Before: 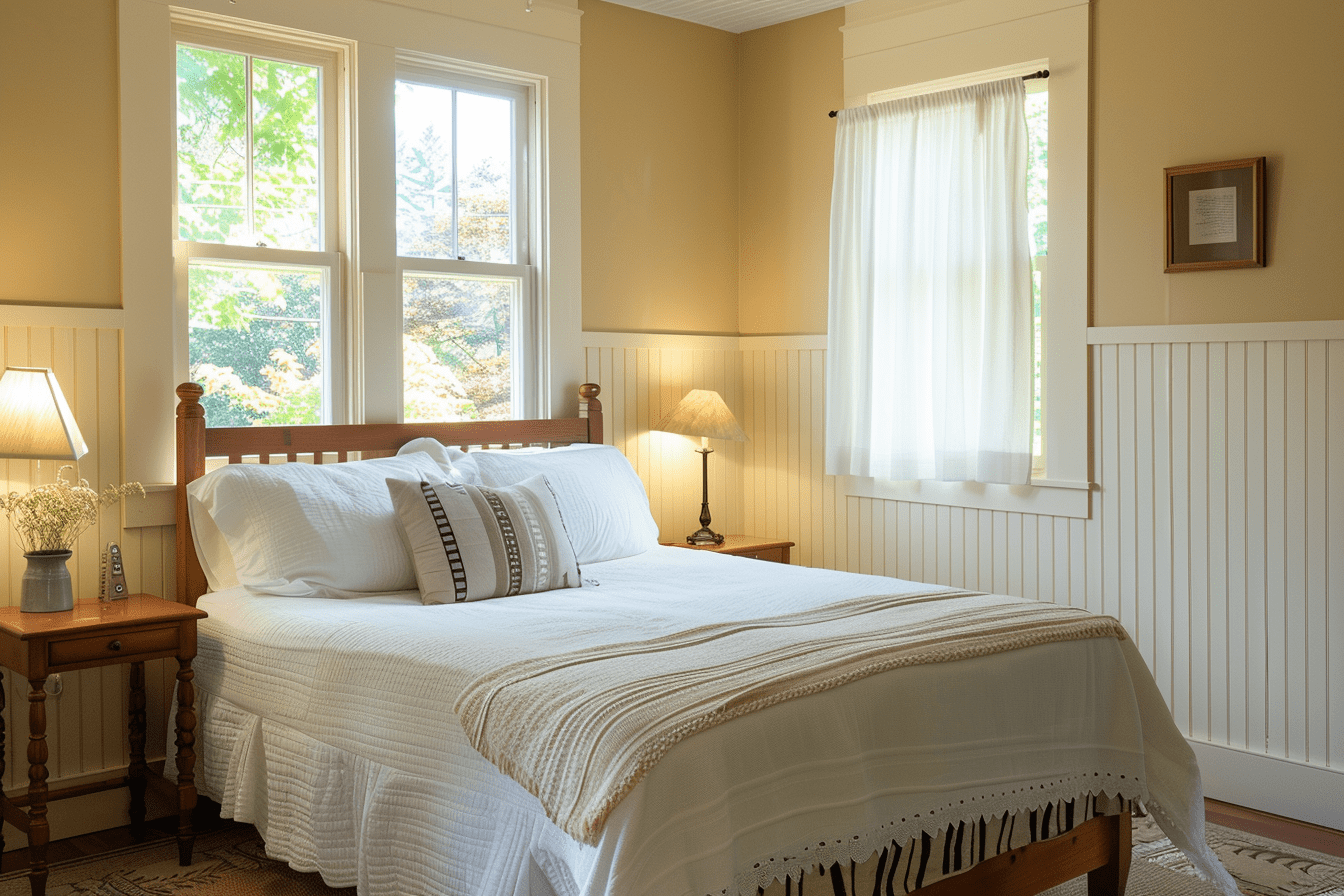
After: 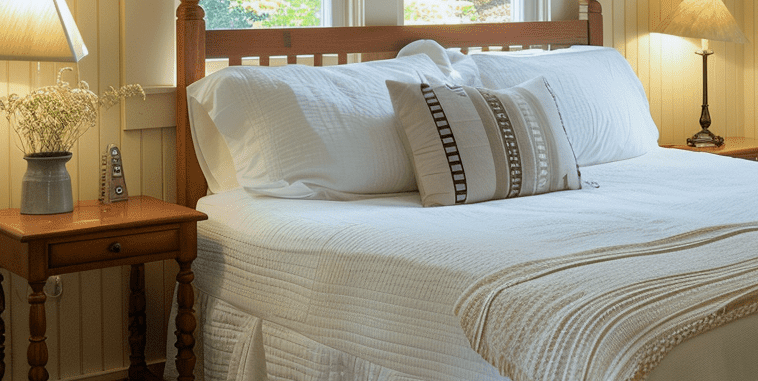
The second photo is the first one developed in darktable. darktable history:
shadows and highlights: shadows -20, white point adjustment -2, highlights -35
crop: top 44.483%, right 43.593%, bottom 12.892%
exposure: compensate highlight preservation false
white balance: red 0.982, blue 1.018
